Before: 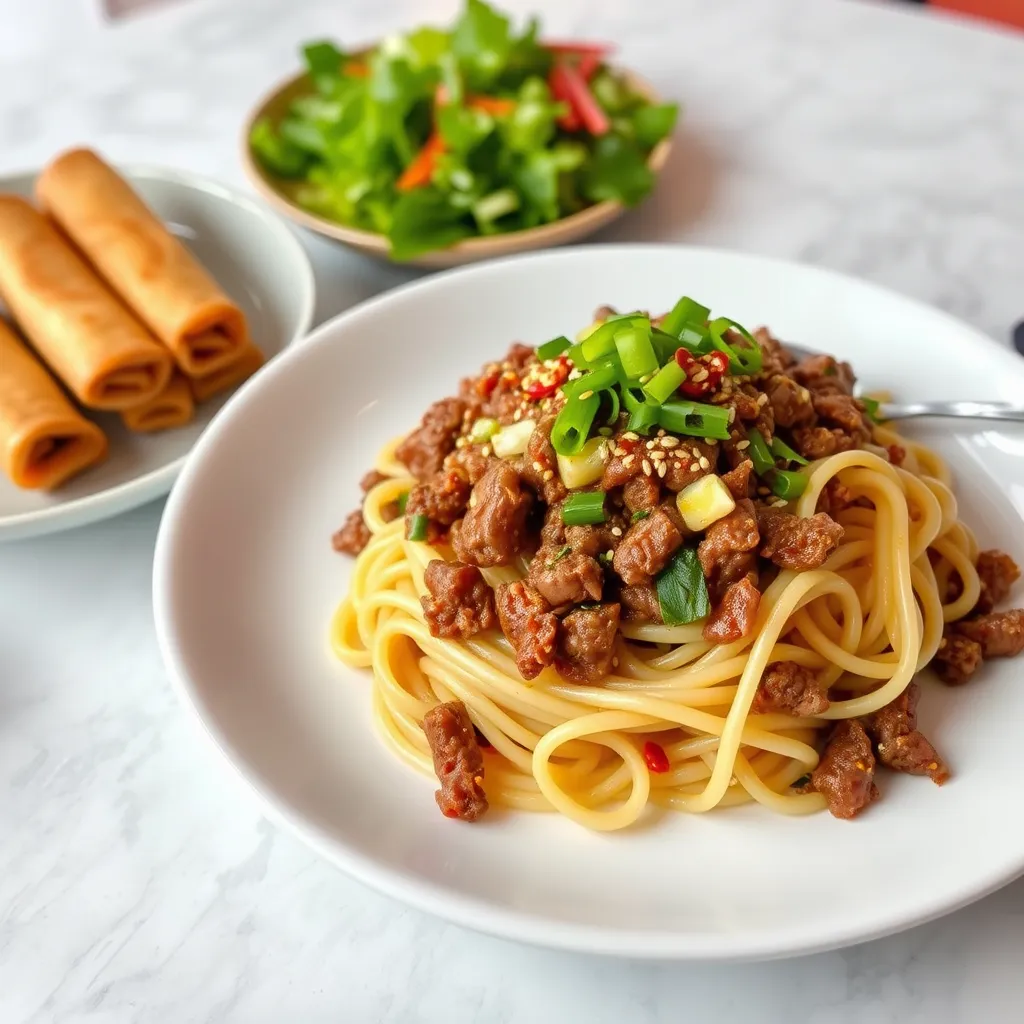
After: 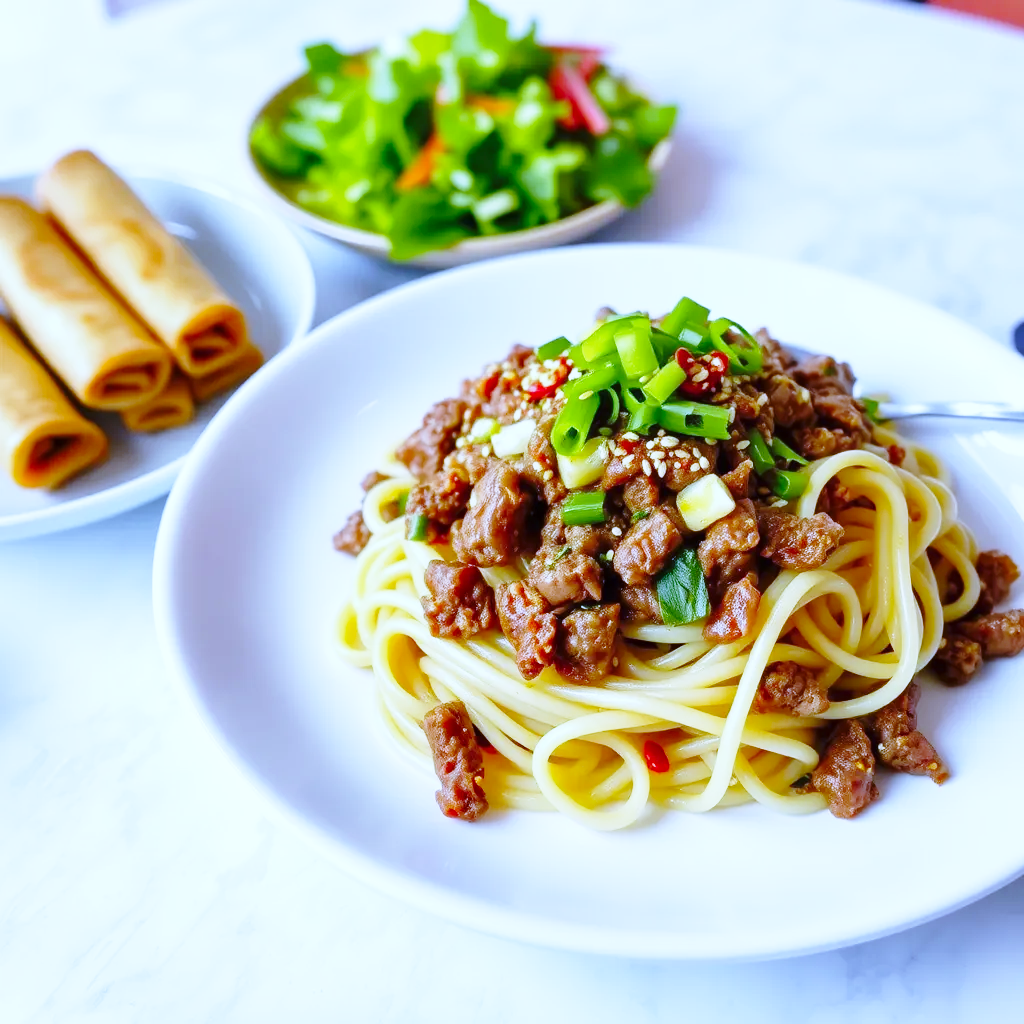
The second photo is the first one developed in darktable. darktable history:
white balance: red 0.766, blue 1.537
exposure: compensate highlight preservation false
color zones: curves: ch1 [(0, 0.523) (0.143, 0.545) (0.286, 0.52) (0.429, 0.506) (0.571, 0.503) (0.714, 0.503) (0.857, 0.508) (1, 0.523)]
base curve: curves: ch0 [(0, 0) (0.028, 0.03) (0.121, 0.232) (0.46, 0.748) (0.859, 0.968) (1, 1)], preserve colors none
